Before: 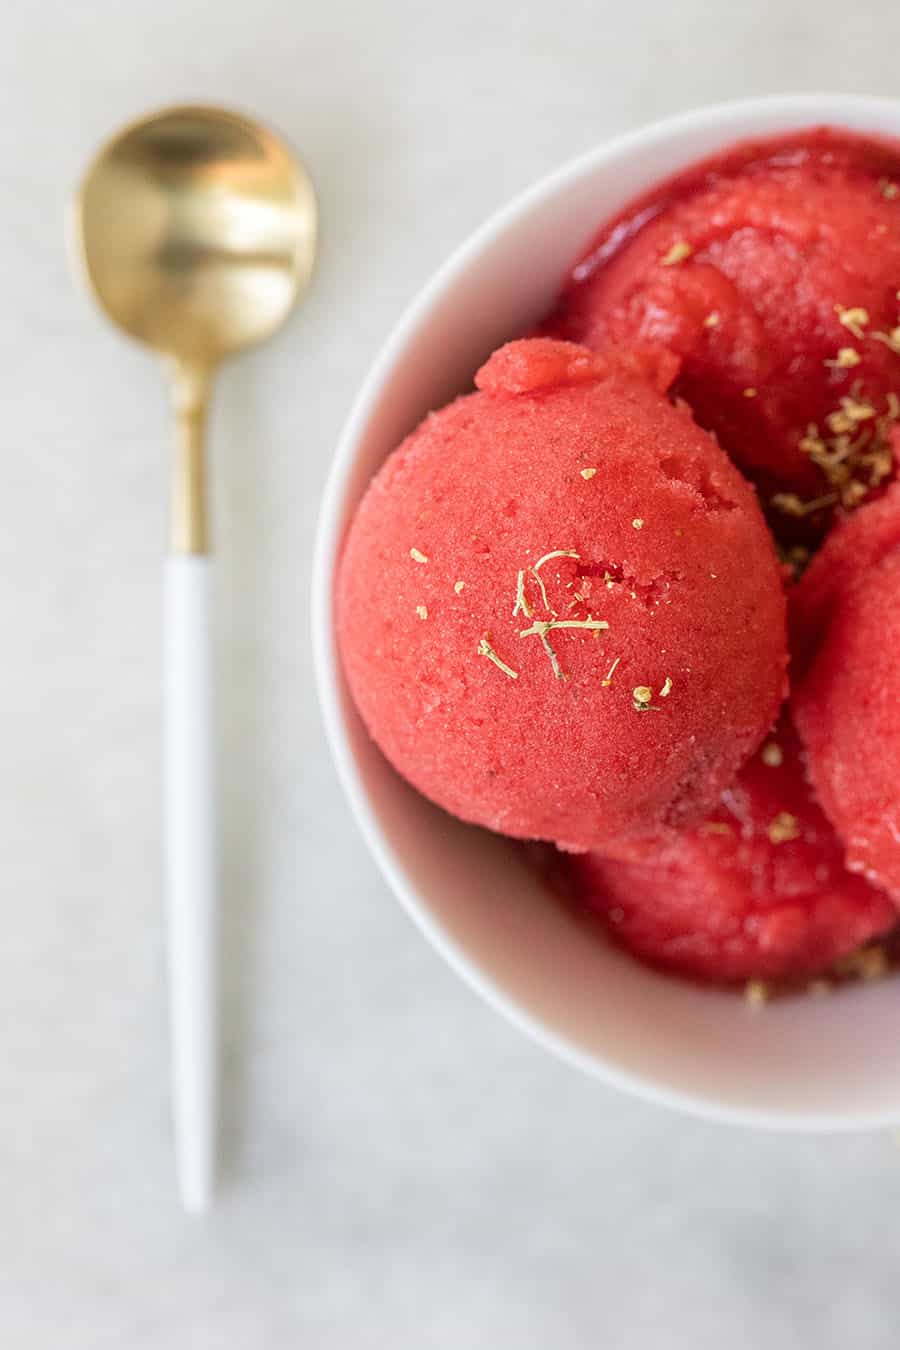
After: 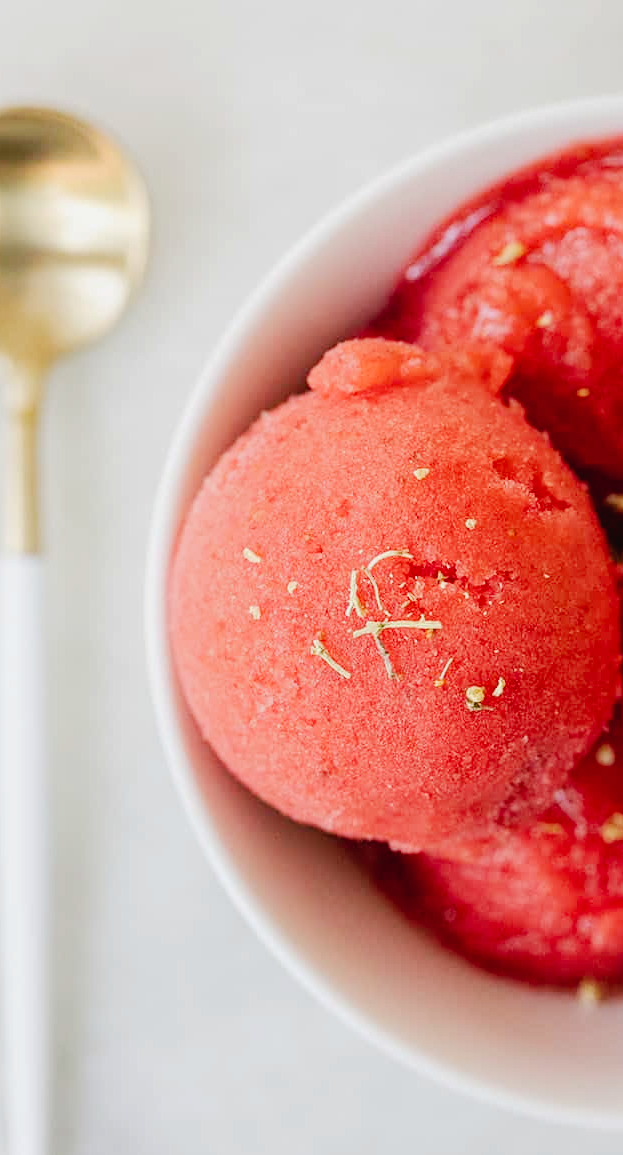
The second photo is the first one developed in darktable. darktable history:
crop: left 18.628%, right 12.105%, bottom 14.43%
tone curve: curves: ch0 [(0, 0.019) (0.066, 0.043) (0.189, 0.182) (0.359, 0.417) (0.485, 0.576) (0.656, 0.734) (0.851, 0.861) (0.997, 0.959)]; ch1 [(0, 0) (0.179, 0.123) (0.381, 0.36) (0.425, 0.41) (0.474, 0.472) (0.499, 0.501) (0.514, 0.517) (0.571, 0.584) (0.649, 0.677) (0.812, 0.856) (1, 1)]; ch2 [(0, 0) (0.246, 0.214) (0.421, 0.427) (0.459, 0.484) (0.5, 0.504) (0.518, 0.523) (0.529, 0.544) (0.56, 0.581) (0.617, 0.631) (0.744, 0.734) (0.867, 0.821) (0.993, 0.889)], preserve colors none
